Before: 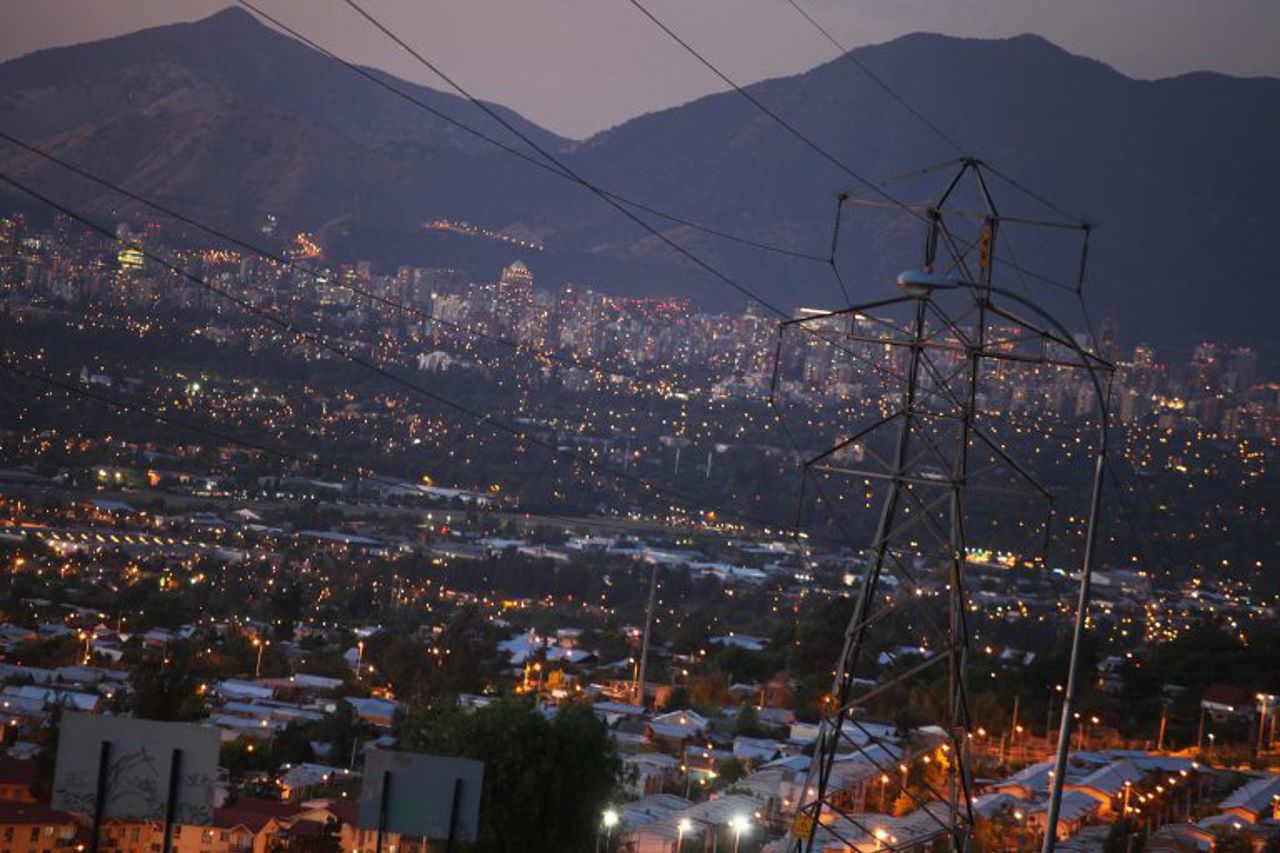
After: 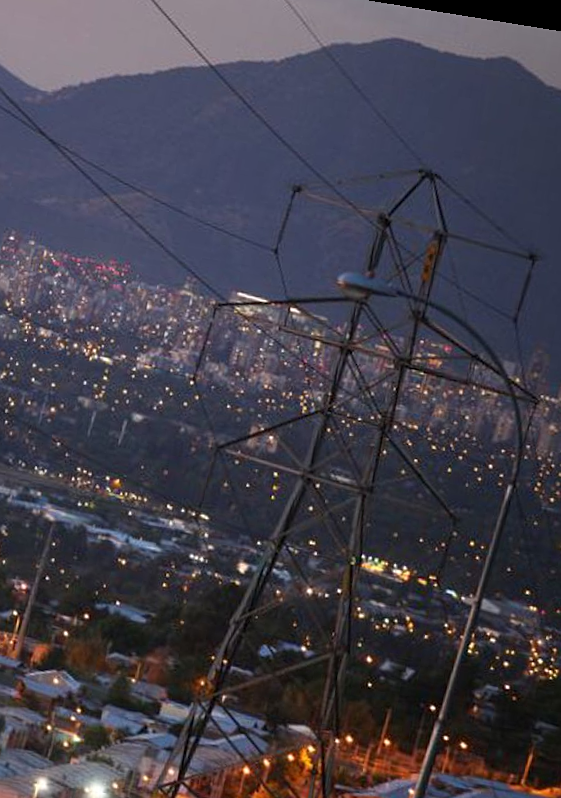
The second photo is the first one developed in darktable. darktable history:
crop: left 45.721%, top 13.393%, right 14.118%, bottom 10.01%
rotate and perspective: rotation 9.12°, automatic cropping off
sharpen: radius 1.272, amount 0.305, threshold 0
